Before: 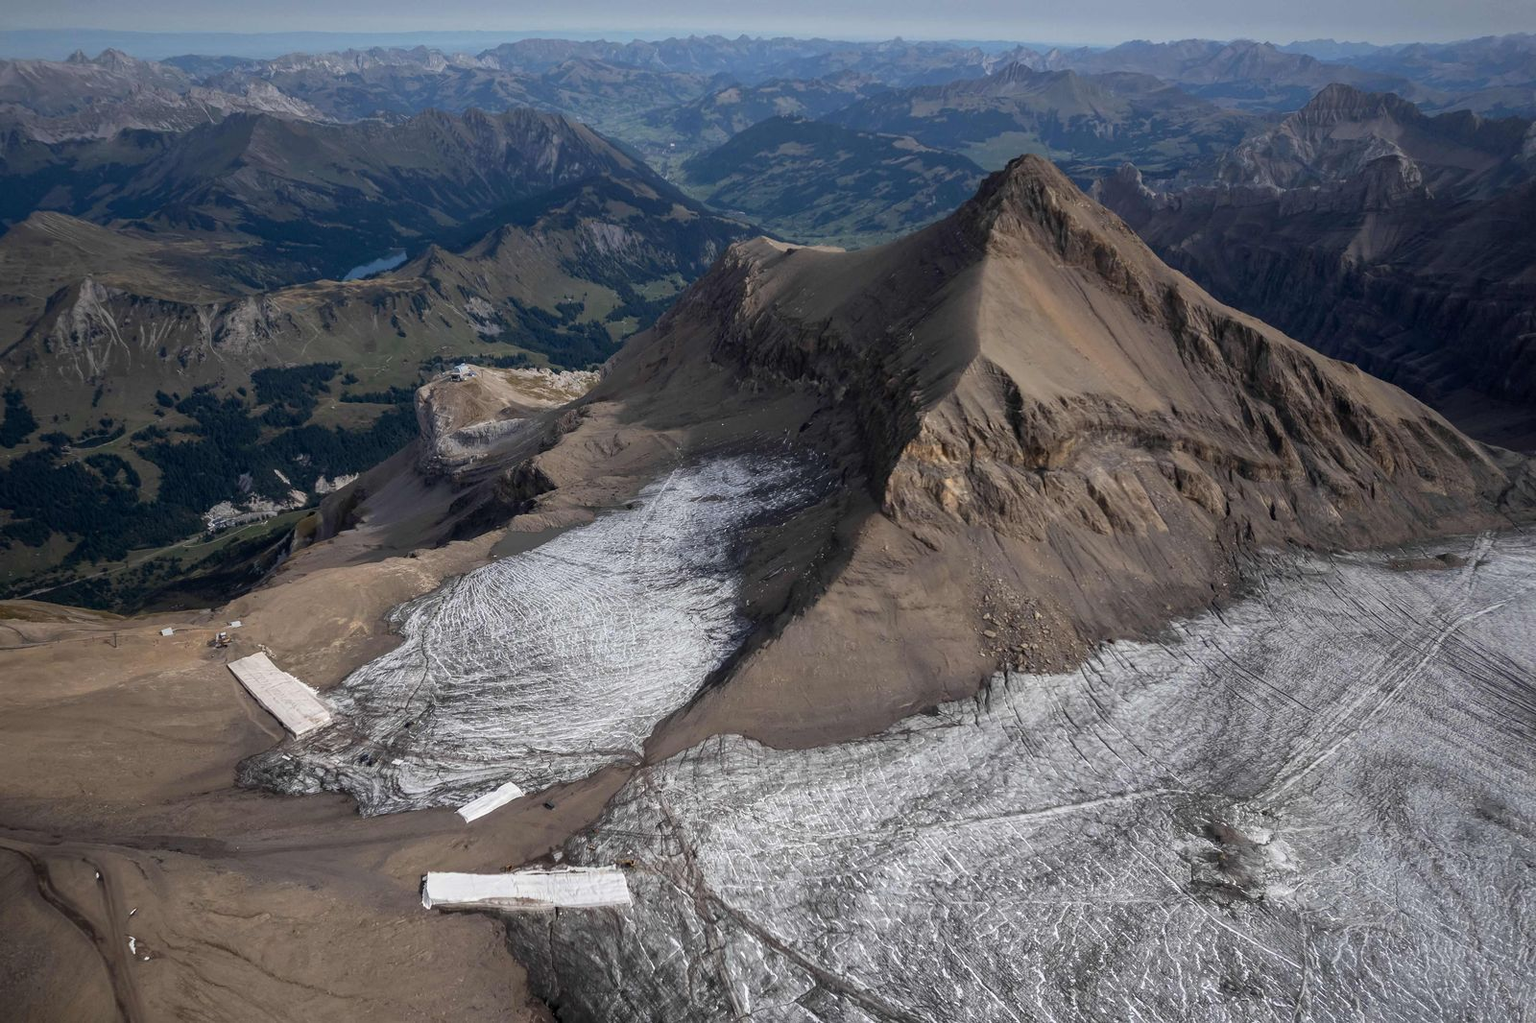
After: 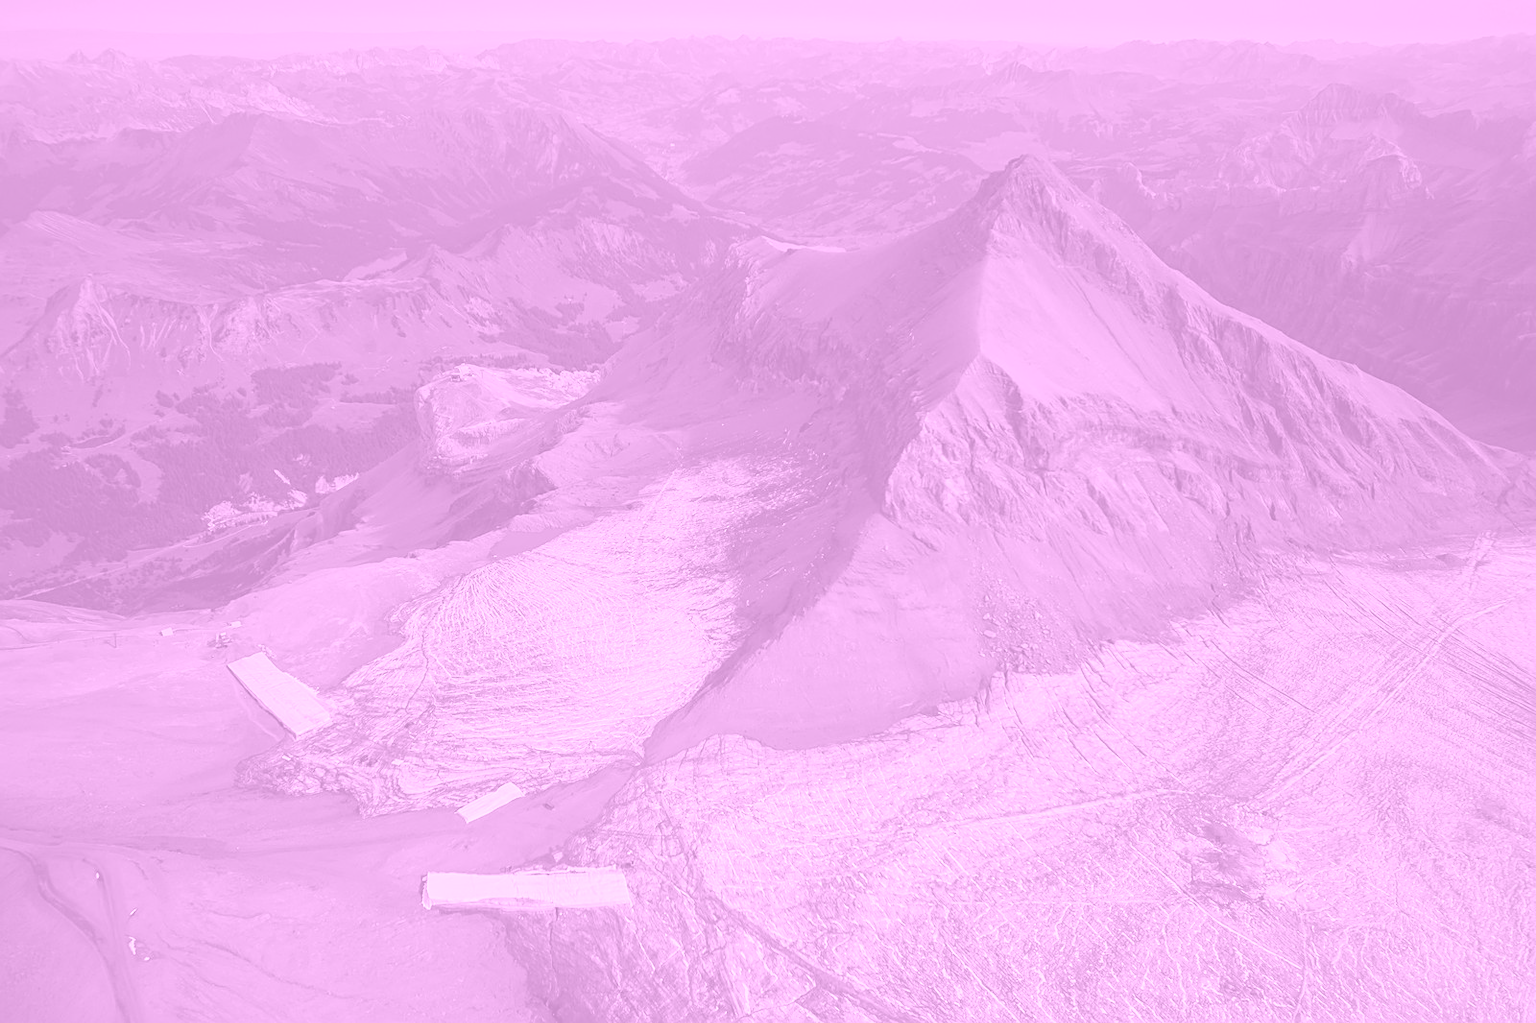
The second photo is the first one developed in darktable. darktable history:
sharpen: on, module defaults
colorize: hue 331.2°, saturation 69%, source mix 30.28%, lightness 69.02%, version 1
